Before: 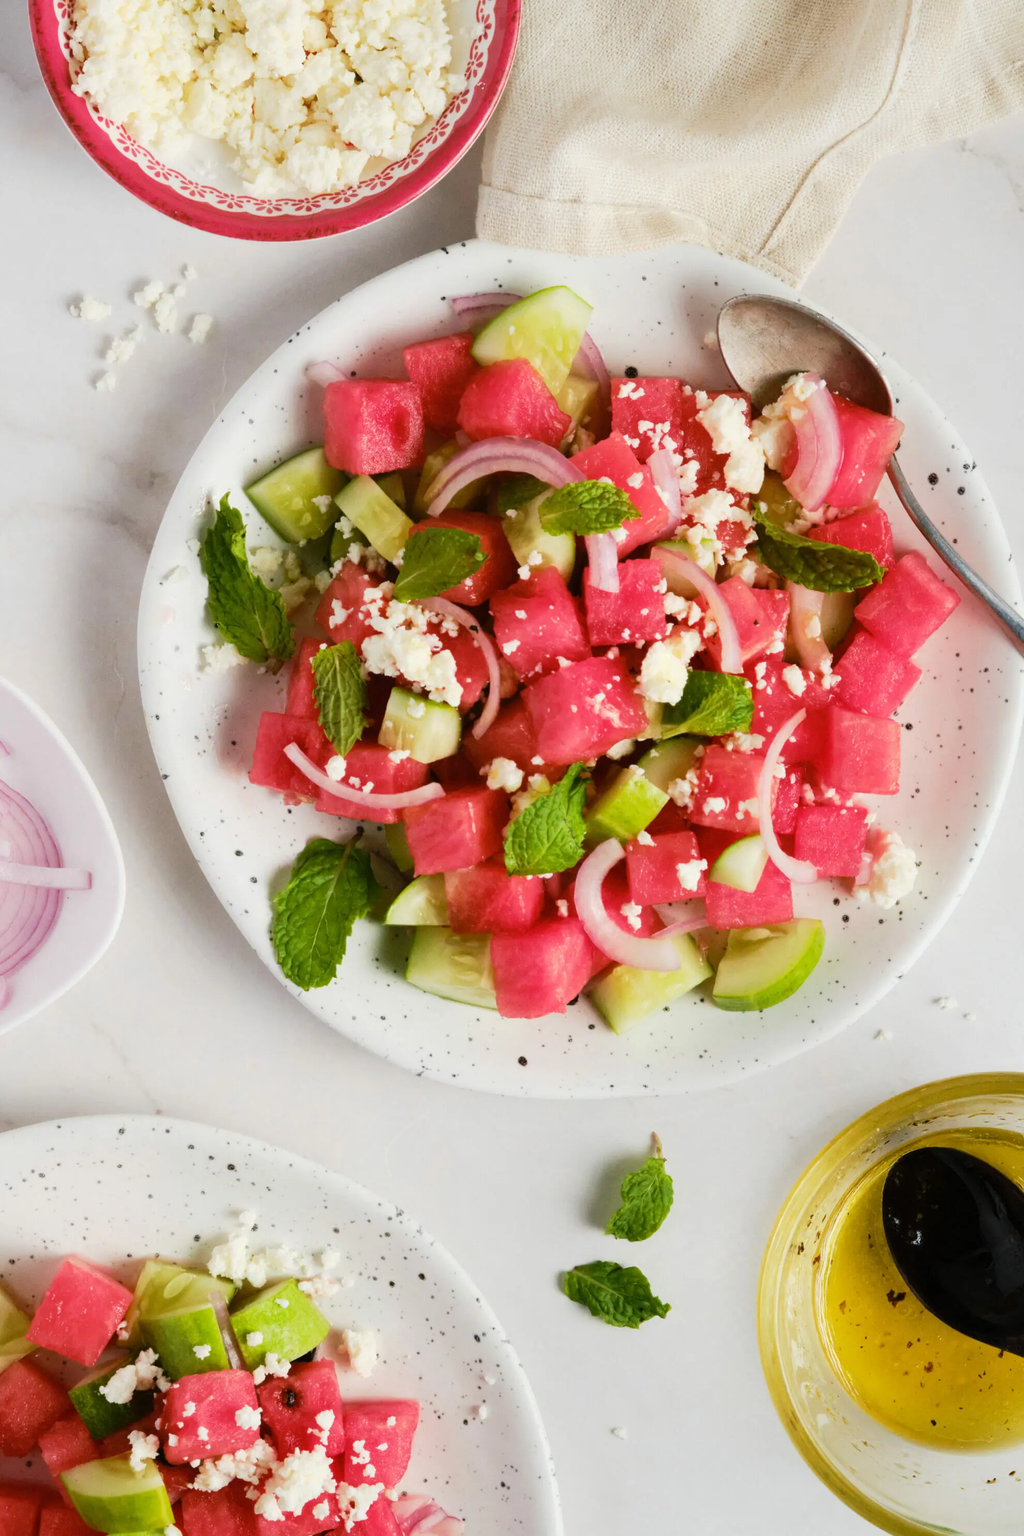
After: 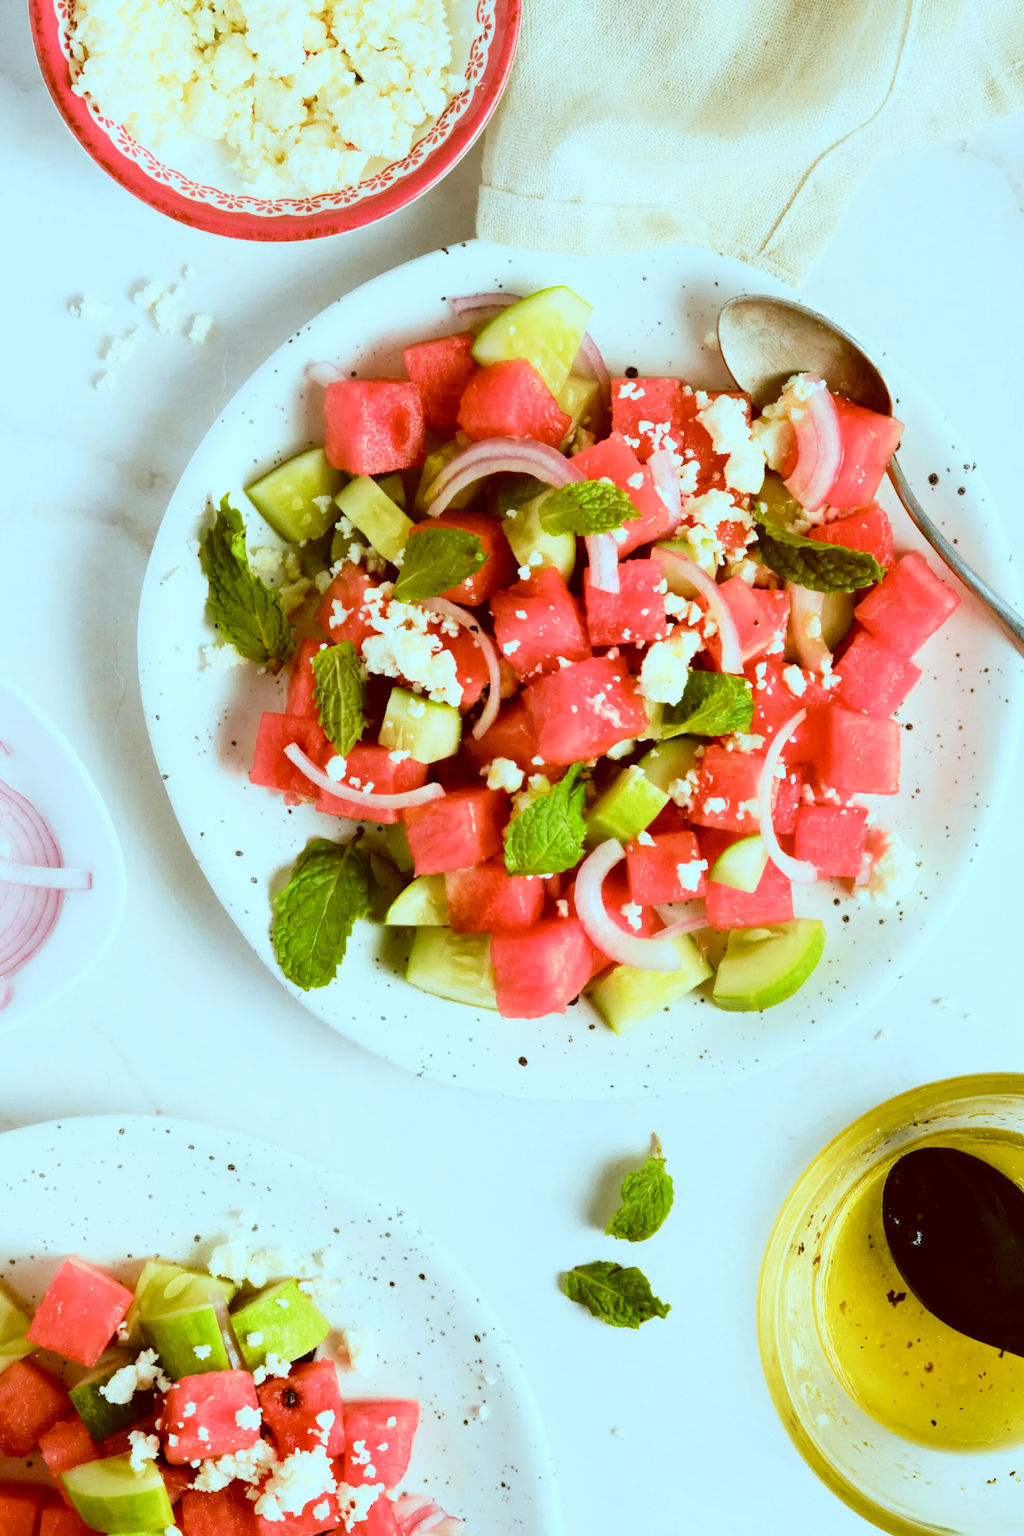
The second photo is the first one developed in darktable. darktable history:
color correction: highlights a* -14.62, highlights b* -16.22, shadows a* 10.12, shadows b* 29.4
tone curve: curves: ch0 [(0, 0.013) (0.129, 0.1) (0.327, 0.382) (0.489, 0.573) (0.66, 0.748) (0.858, 0.926) (1, 0.977)]; ch1 [(0, 0) (0.353, 0.344) (0.45, 0.46) (0.498, 0.498) (0.521, 0.512) (0.563, 0.559) (0.592, 0.578) (0.647, 0.657) (1, 1)]; ch2 [(0, 0) (0.333, 0.346) (0.375, 0.375) (0.424, 0.43) (0.476, 0.492) (0.502, 0.502) (0.524, 0.531) (0.579, 0.61) (0.612, 0.644) (0.66, 0.715) (1, 1)], color space Lab, independent channels, preserve colors none
